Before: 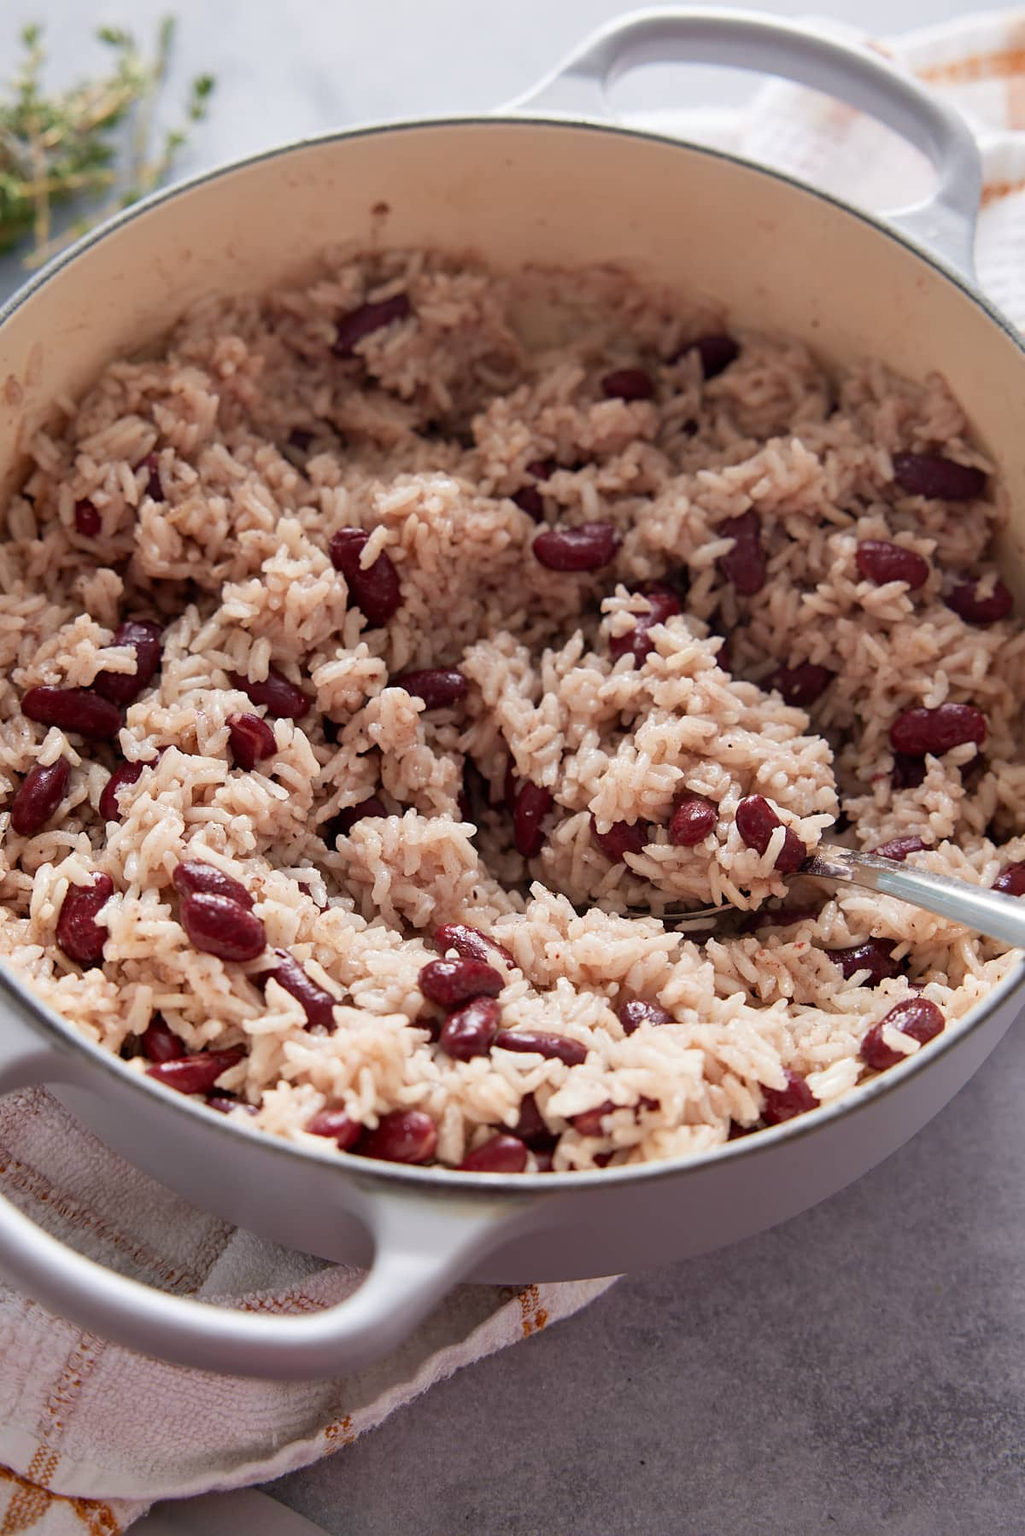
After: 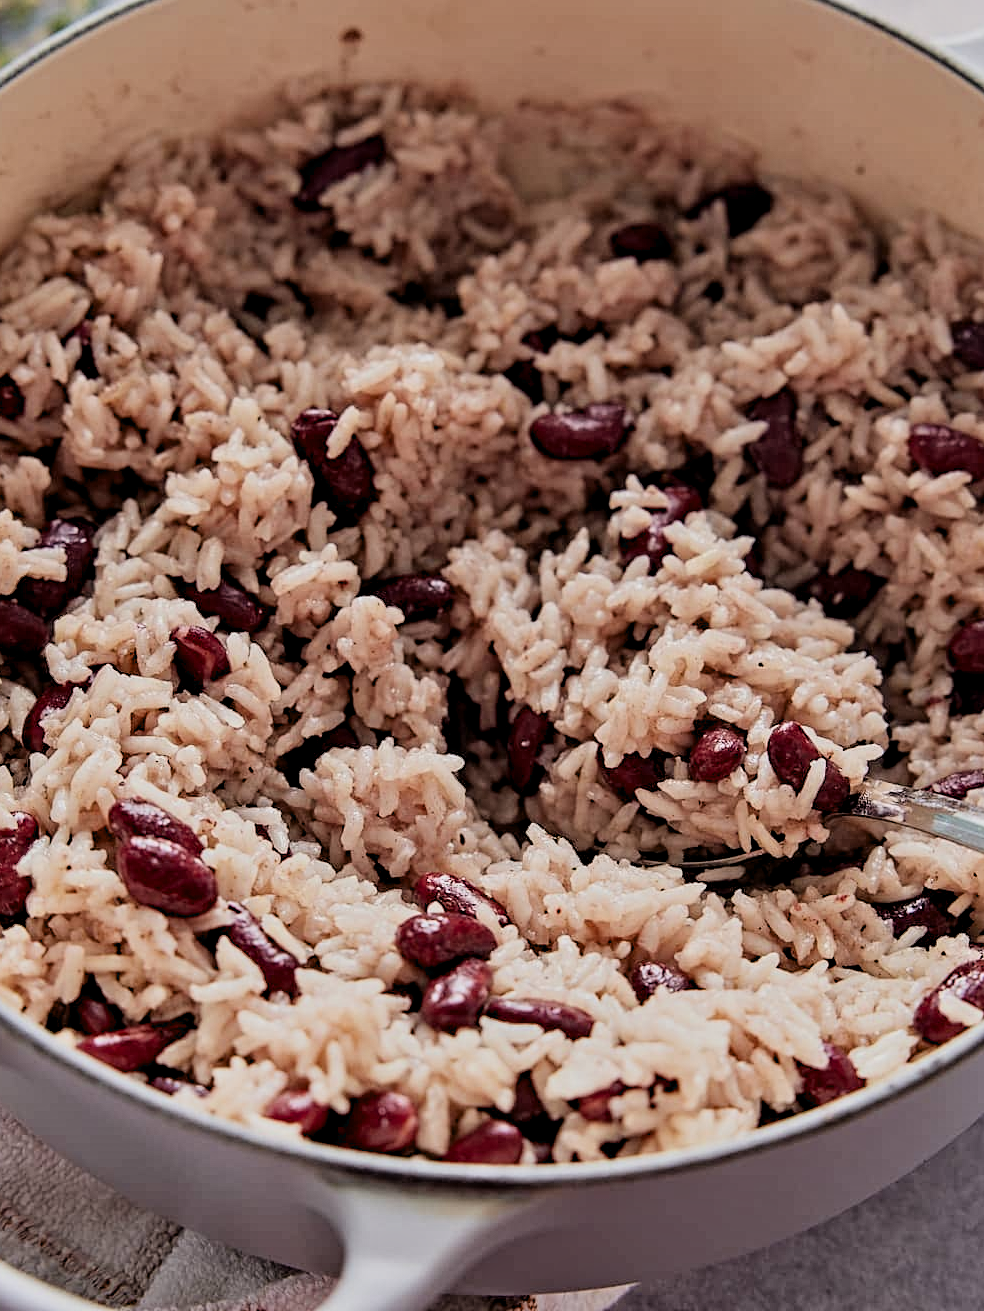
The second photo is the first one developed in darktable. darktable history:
crop: left 7.849%, top 11.622%, right 10.085%, bottom 15.455%
filmic rgb: black relative exposure -7.65 EV, white relative exposure 4.56 EV, hardness 3.61, contrast 0.994, color science v6 (2022)
contrast equalizer: octaves 7, y [[0.5, 0.542, 0.583, 0.625, 0.667, 0.708], [0.5 ×6], [0.5 ×6], [0 ×6], [0 ×6]]
tone equalizer: -8 EV -0.567 EV
